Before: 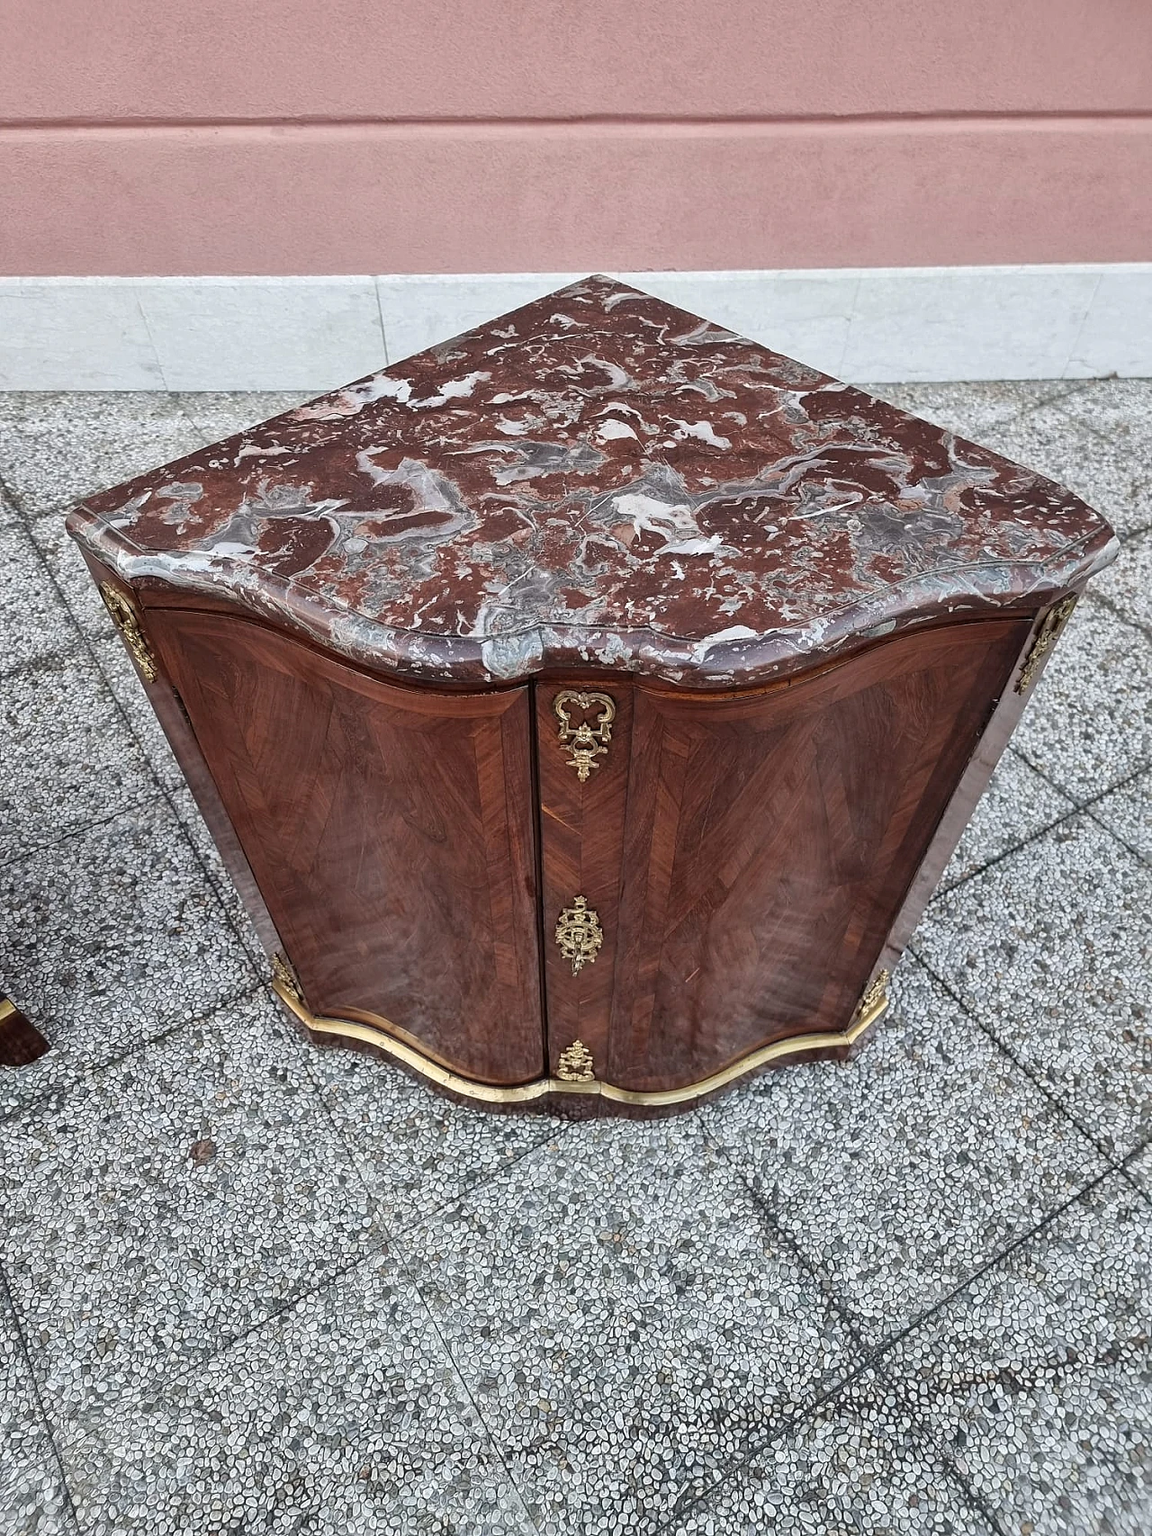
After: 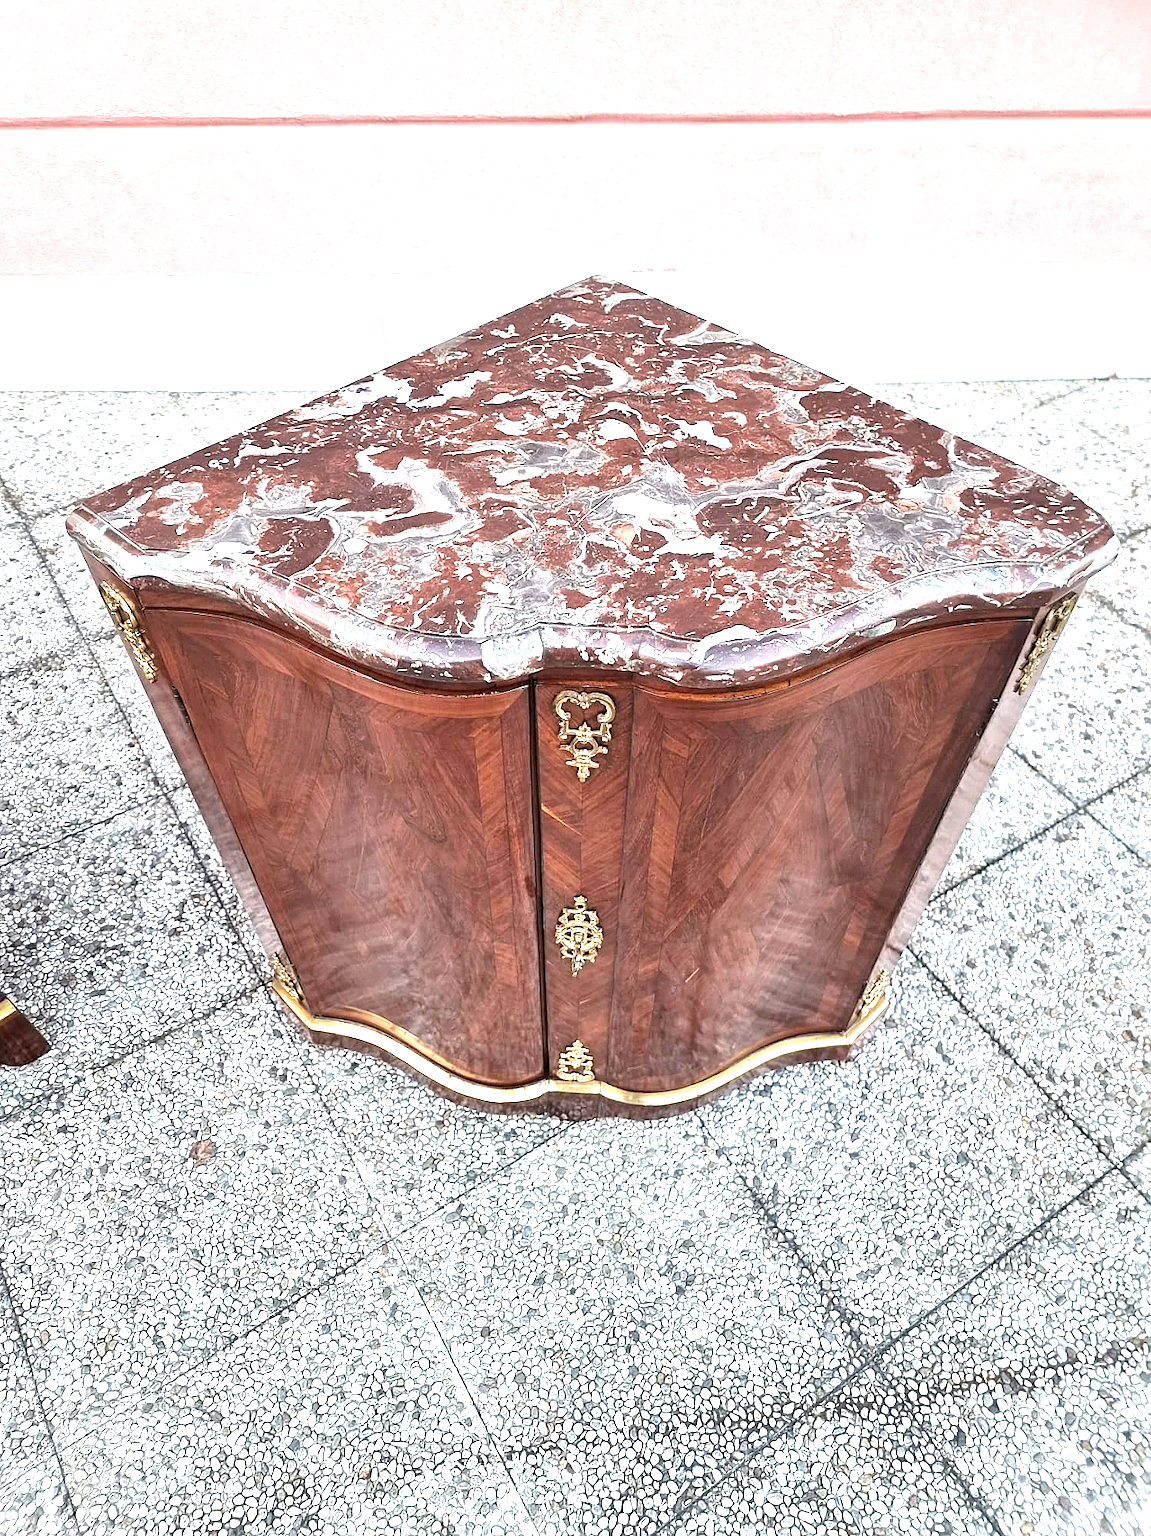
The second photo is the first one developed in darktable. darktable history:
exposure: black level correction 0.001, exposure 1.655 EV, compensate highlight preservation false
